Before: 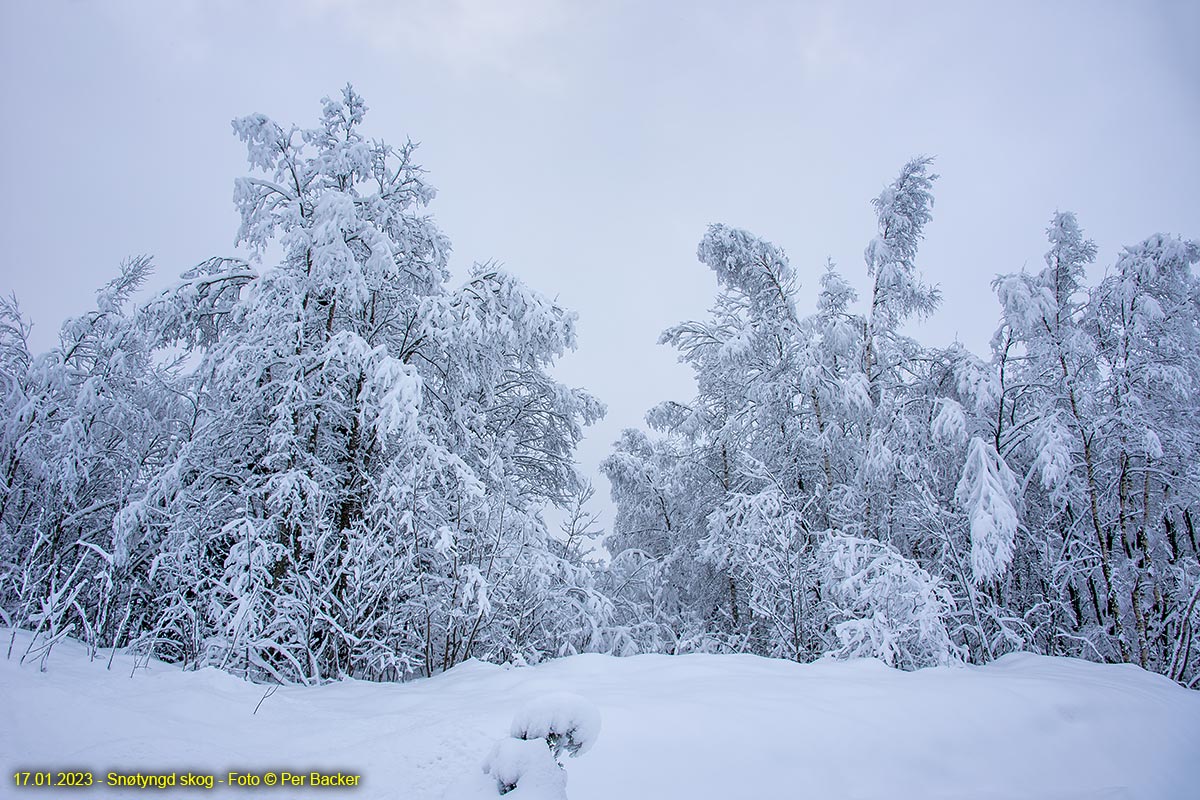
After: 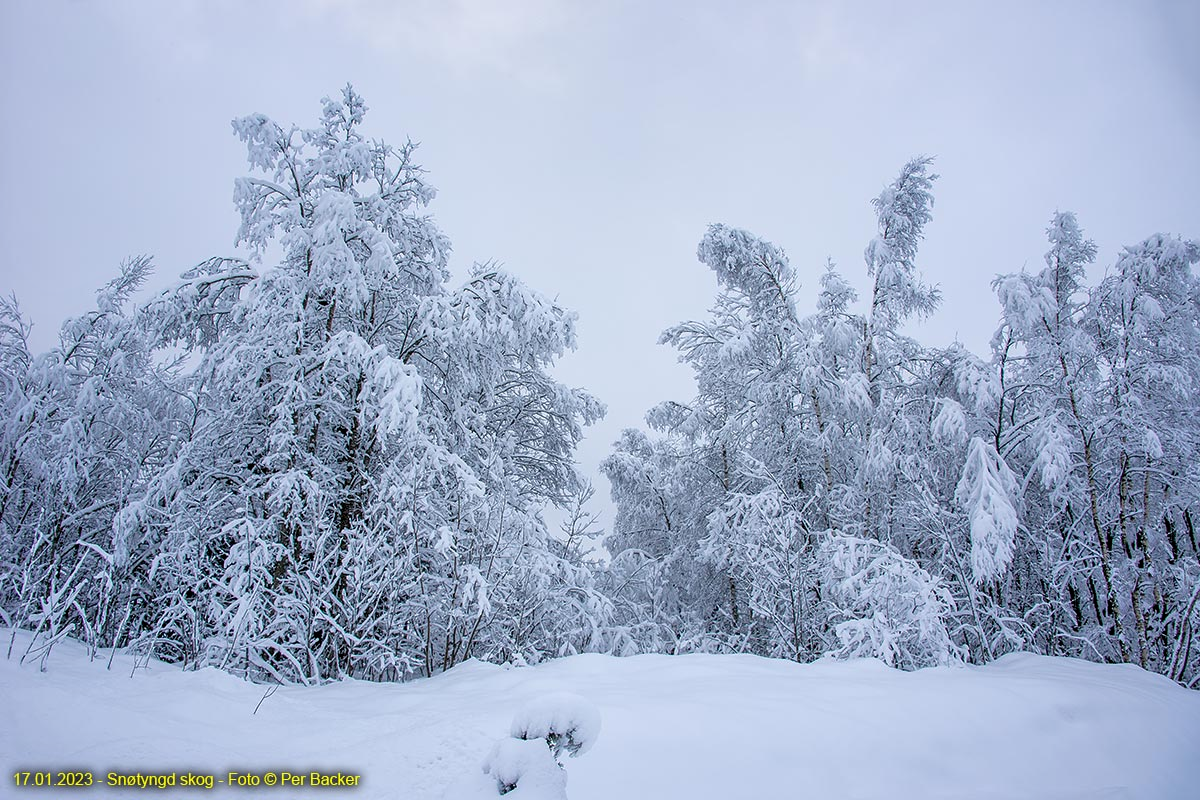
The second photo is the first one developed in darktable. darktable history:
tone equalizer: -8 EV -1.83 EV, -7 EV -1.19 EV, -6 EV -1.64 EV
